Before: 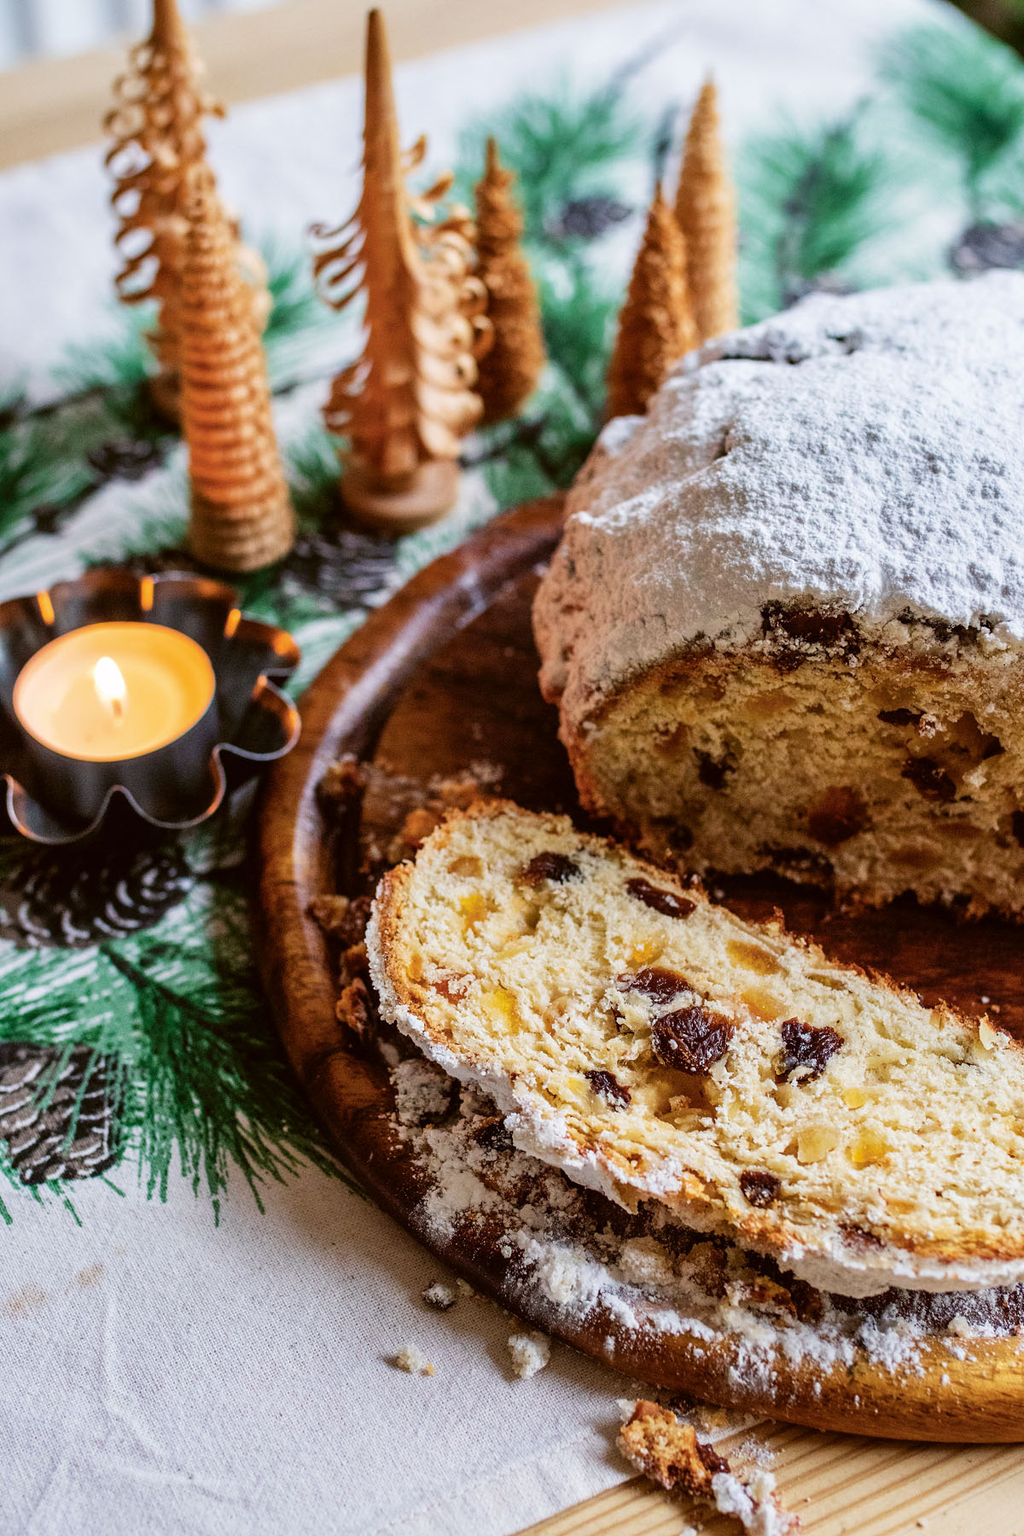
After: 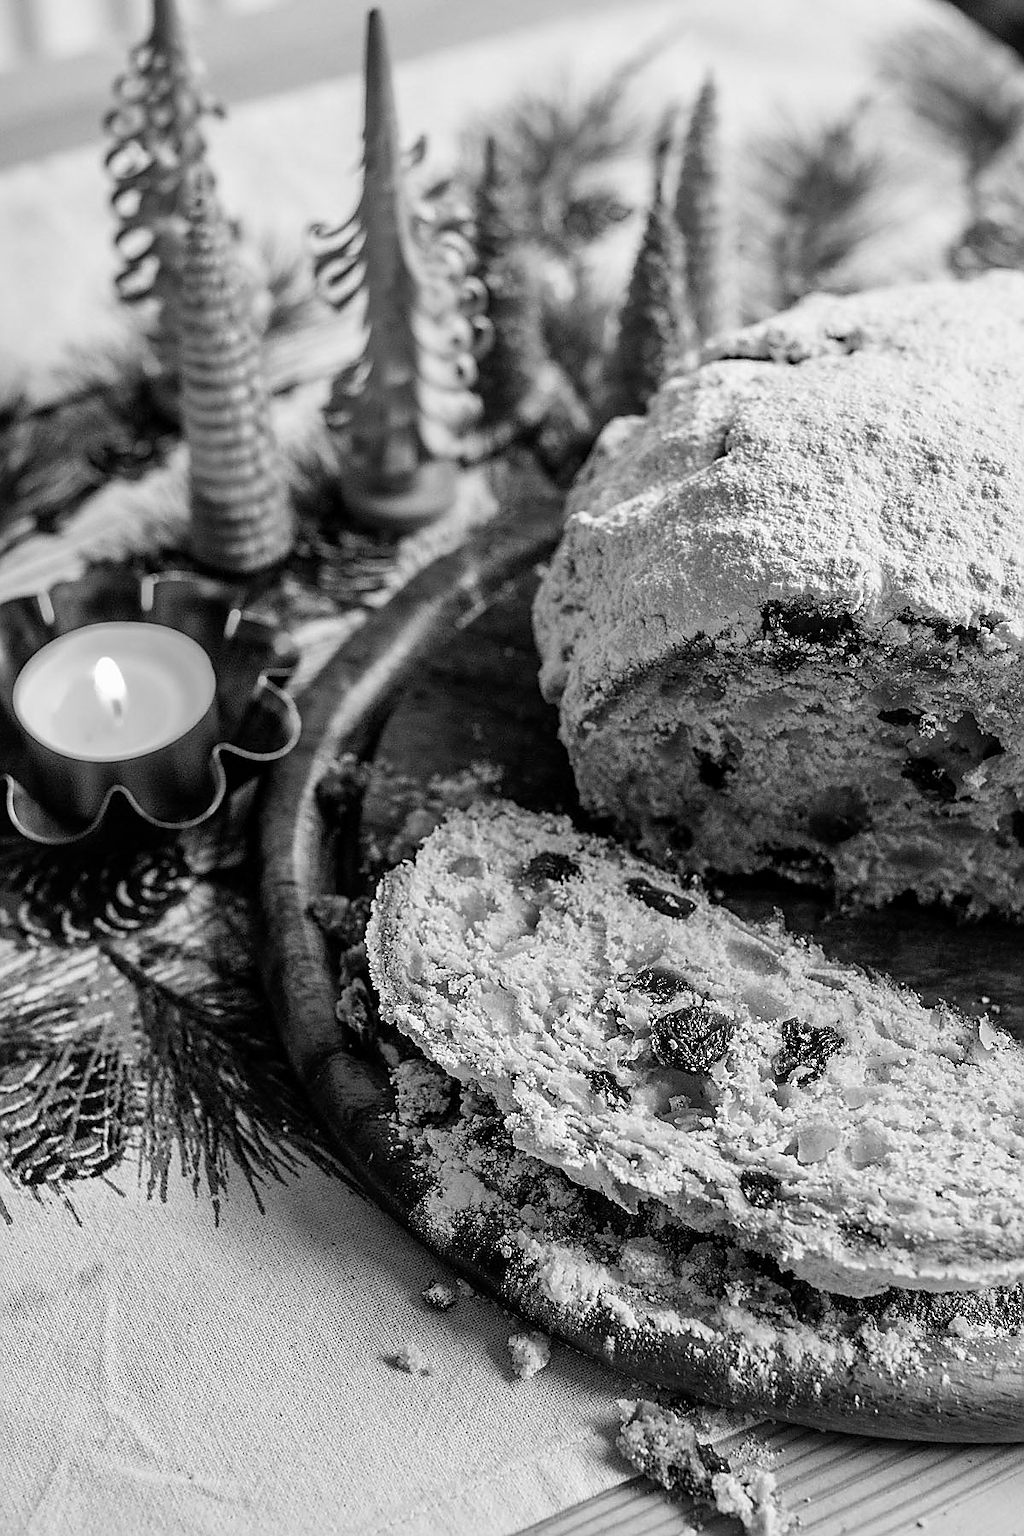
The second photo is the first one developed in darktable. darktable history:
color calibration: output gray [0.31, 0.36, 0.33, 0], gray › normalize channels true, illuminant same as pipeline (D50), adaptation XYZ, x 0.346, y 0.359, gamut compression 0
local contrast: mode bilateral grid, contrast 20, coarseness 50, detail 120%, midtone range 0.2
sharpen: radius 1.4, amount 1.25, threshold 0.7
